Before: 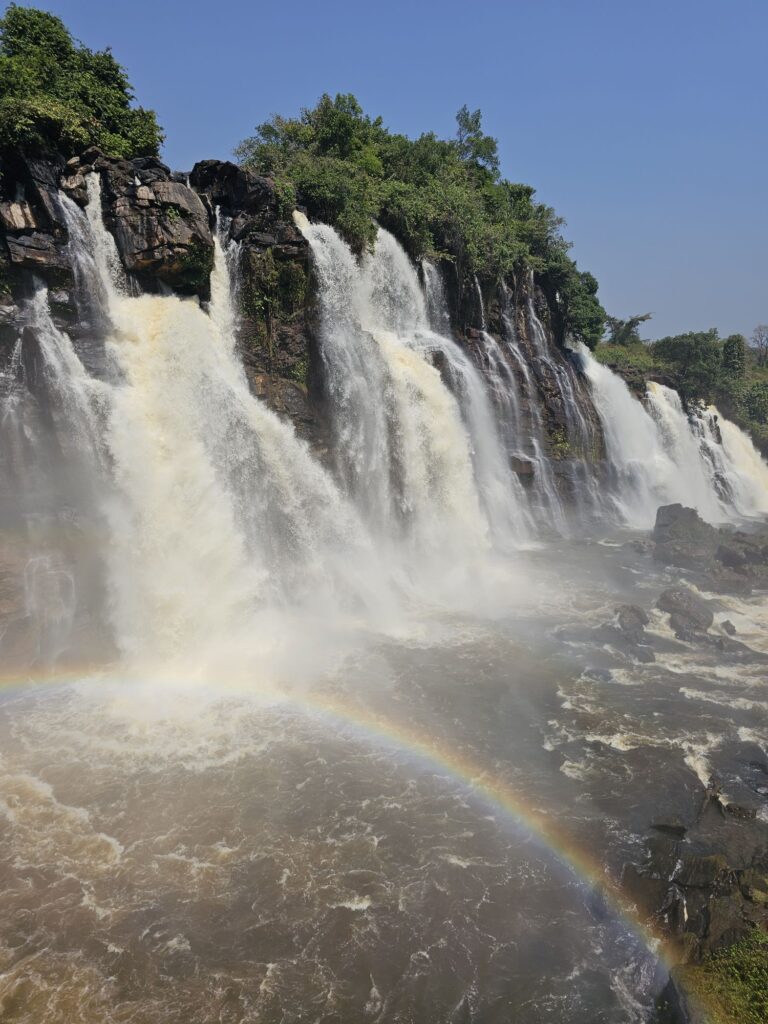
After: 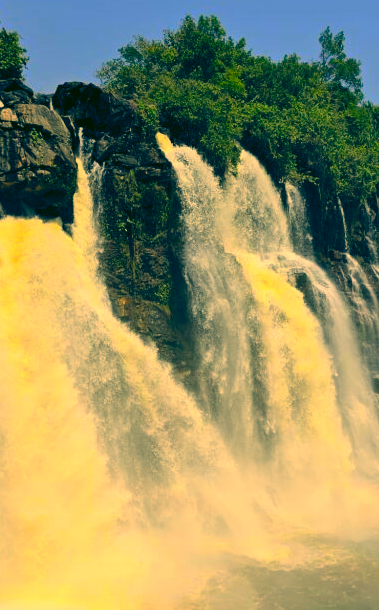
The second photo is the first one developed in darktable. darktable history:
base curve: curves: ch0 [(0, 0) (0.595, 0.418) (1, 1)], preserve colors none
contrast brightness saturation: contrast 0.199, brightness 0.159, saturation 0.222
color correction: highlights a* 5.7, highlights b* 33.21, shadows a* -25.28, shadows b* 3.79
color balance rgb: shadows lift › luminance -9.545%, highlights gain › chroma 3.003%, highlights gain › hue 60.21°, global offset › luminance -0.28%, global offset › chroma 0.311%, global offset › hue 260.88°, linear chroma grading › global chroma 0.955%, perceptual saturation grading › global saturation 29.459%, perceptual brilliance grading › highlights 7.141%, perceptual brilliance grading › mid-tones 18.161%, perceptual brilliance grading › shadows -5.503%
crop: left 17.88%, top 7.713%, right 32.644%, bottom 32.685%
